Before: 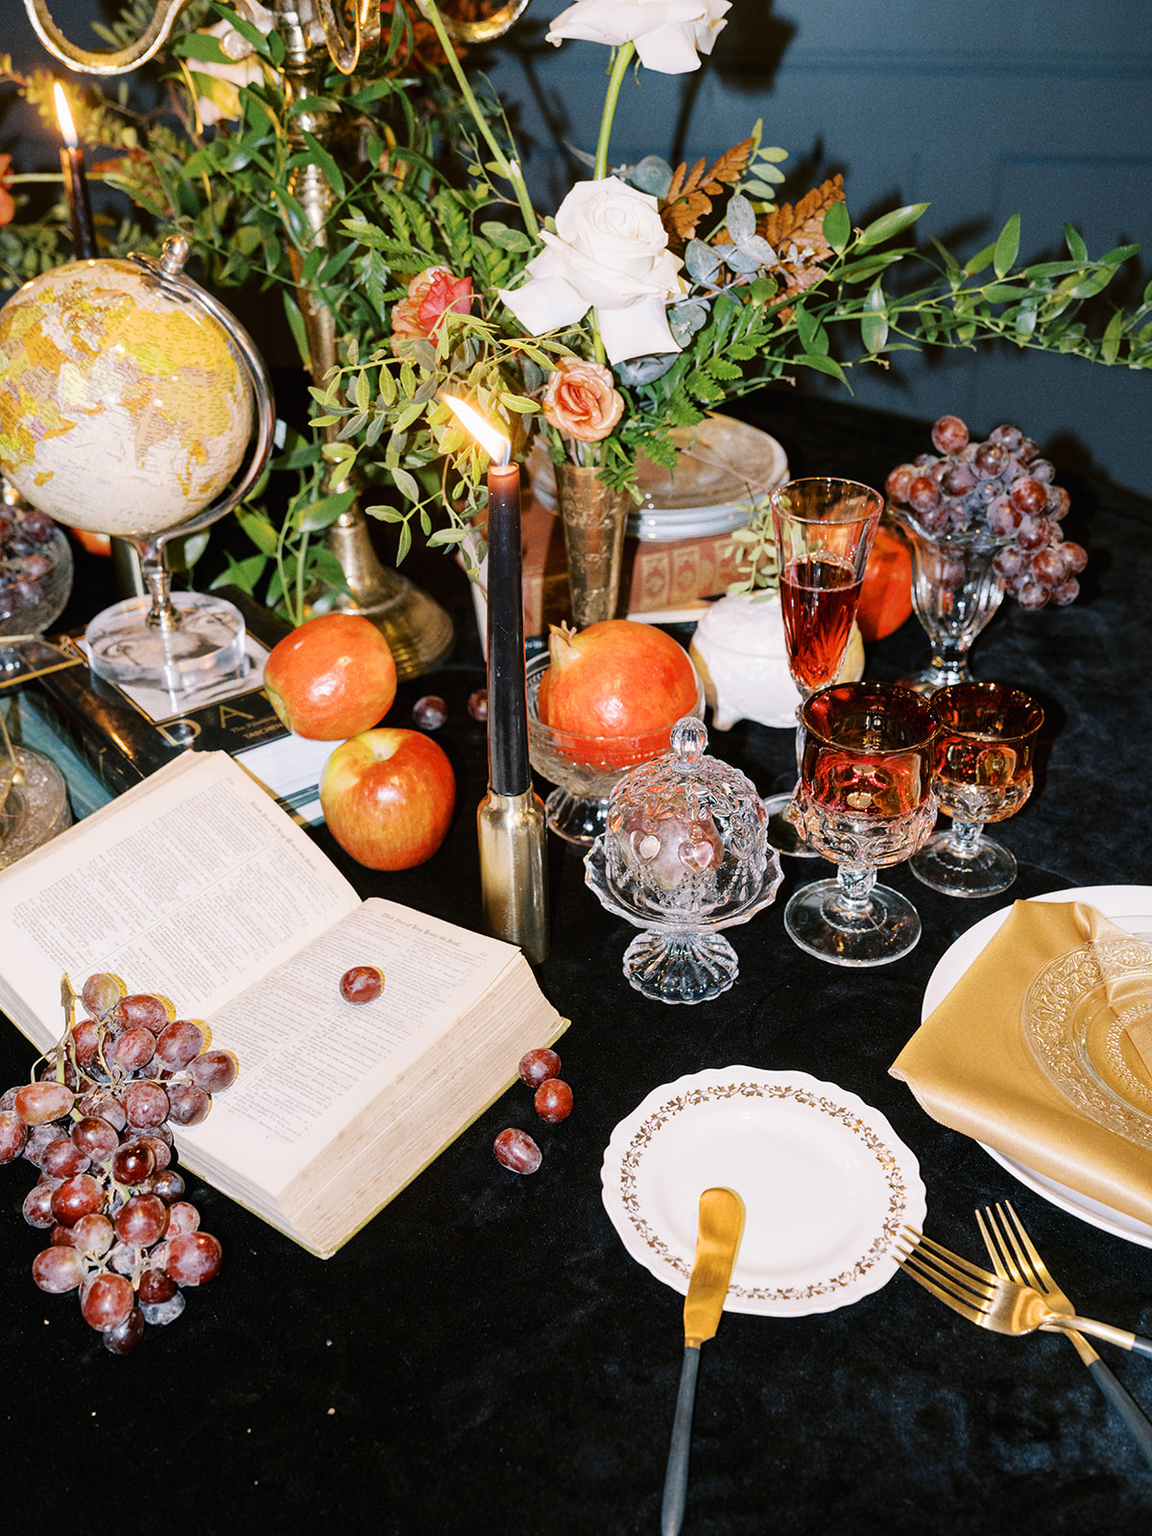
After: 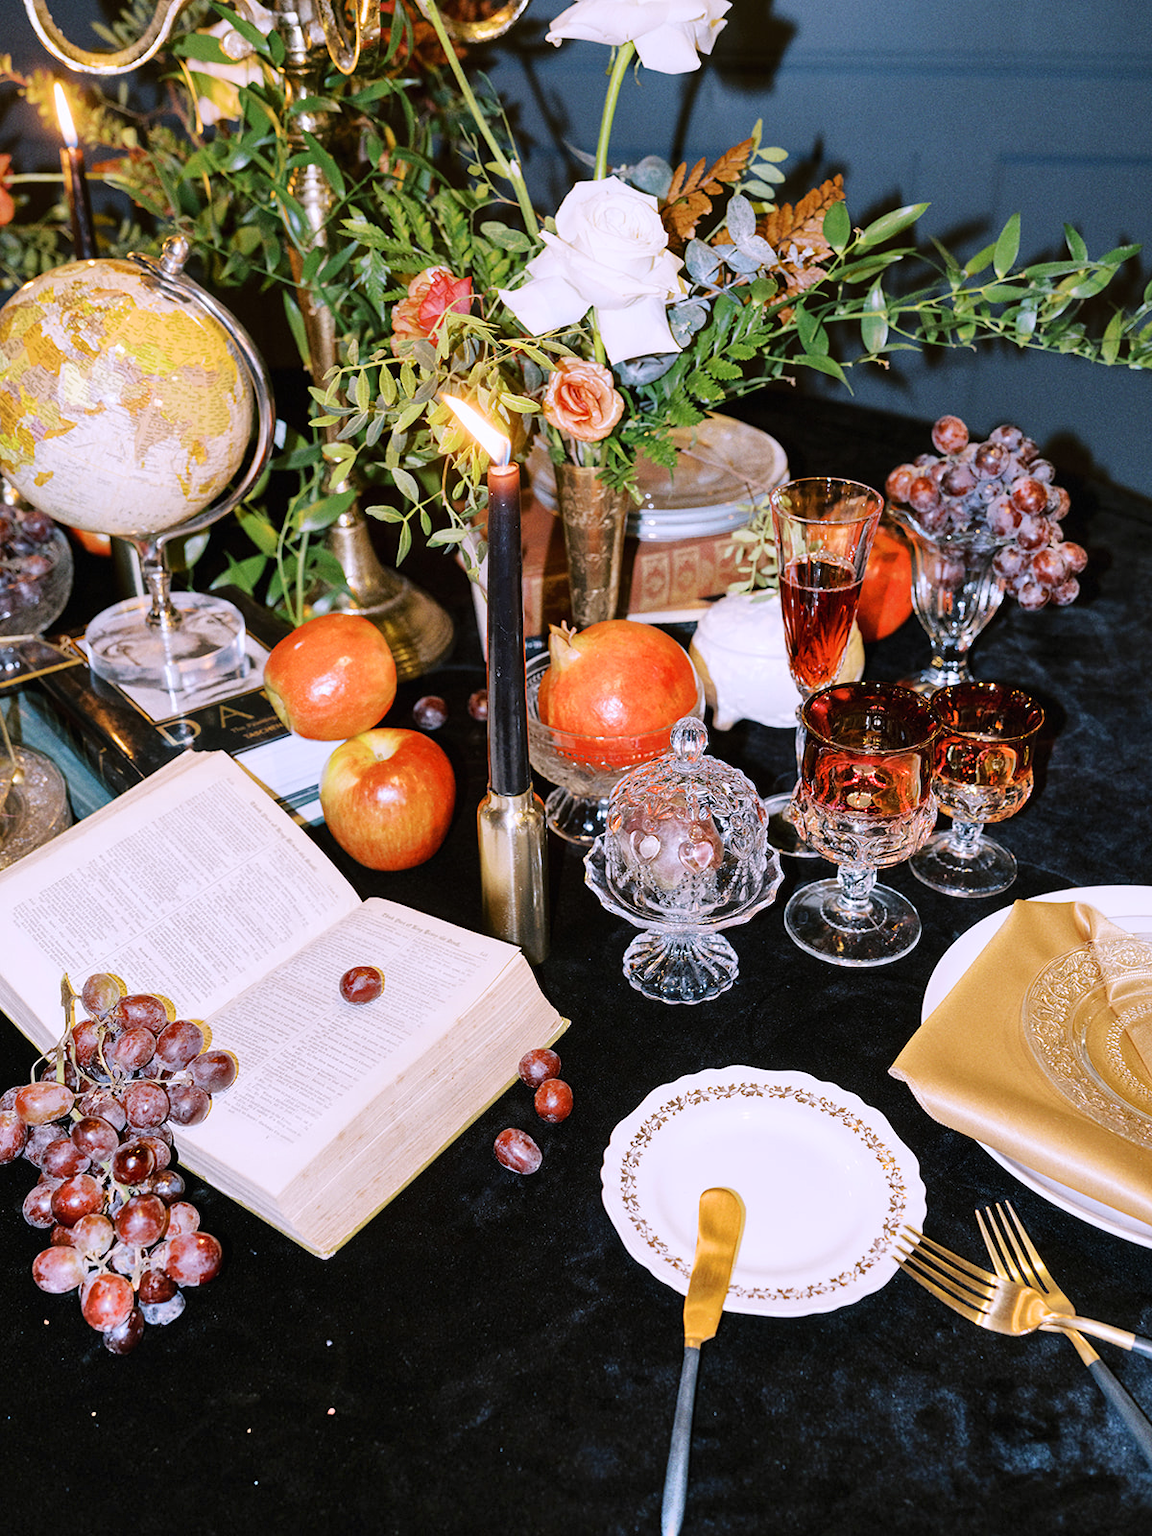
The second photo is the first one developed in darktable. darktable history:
white balance: red 1.004, blue 1.096
shadows and highlights: shadows 49, highlights -41, soften with gaussian
